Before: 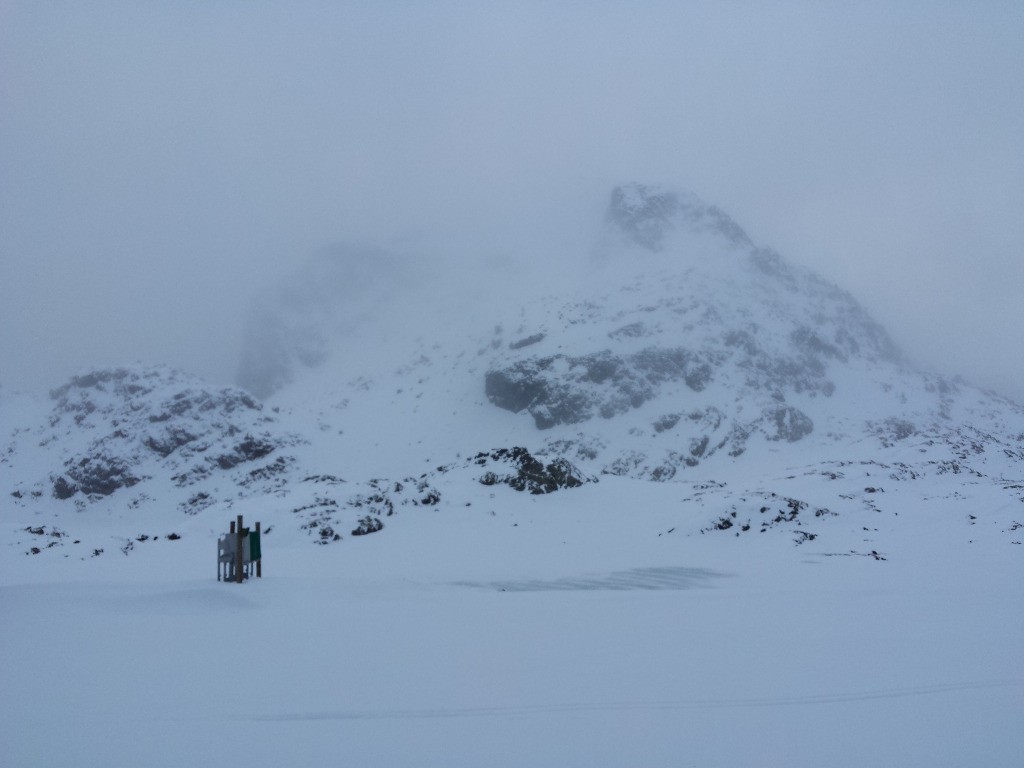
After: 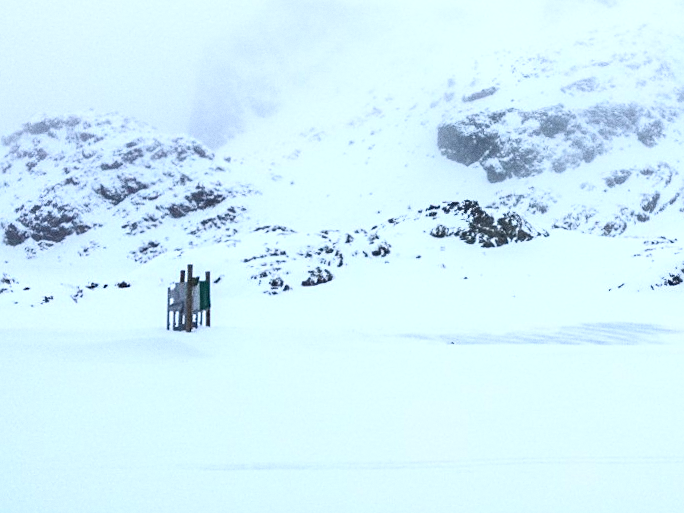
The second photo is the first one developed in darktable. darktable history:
grain: on, module defaults
exposure: black level correction 0, exposure 1.379 EV, compensate exposure bias true, compensate highlight preservation false
crop and rotate: angle -0.82°, left 3.85%, top 31.828%, right 27.992%
sharpen: on, module defaults
local contrast: on, module defaults
shadows and highlights: shadows 0, highlights 40
